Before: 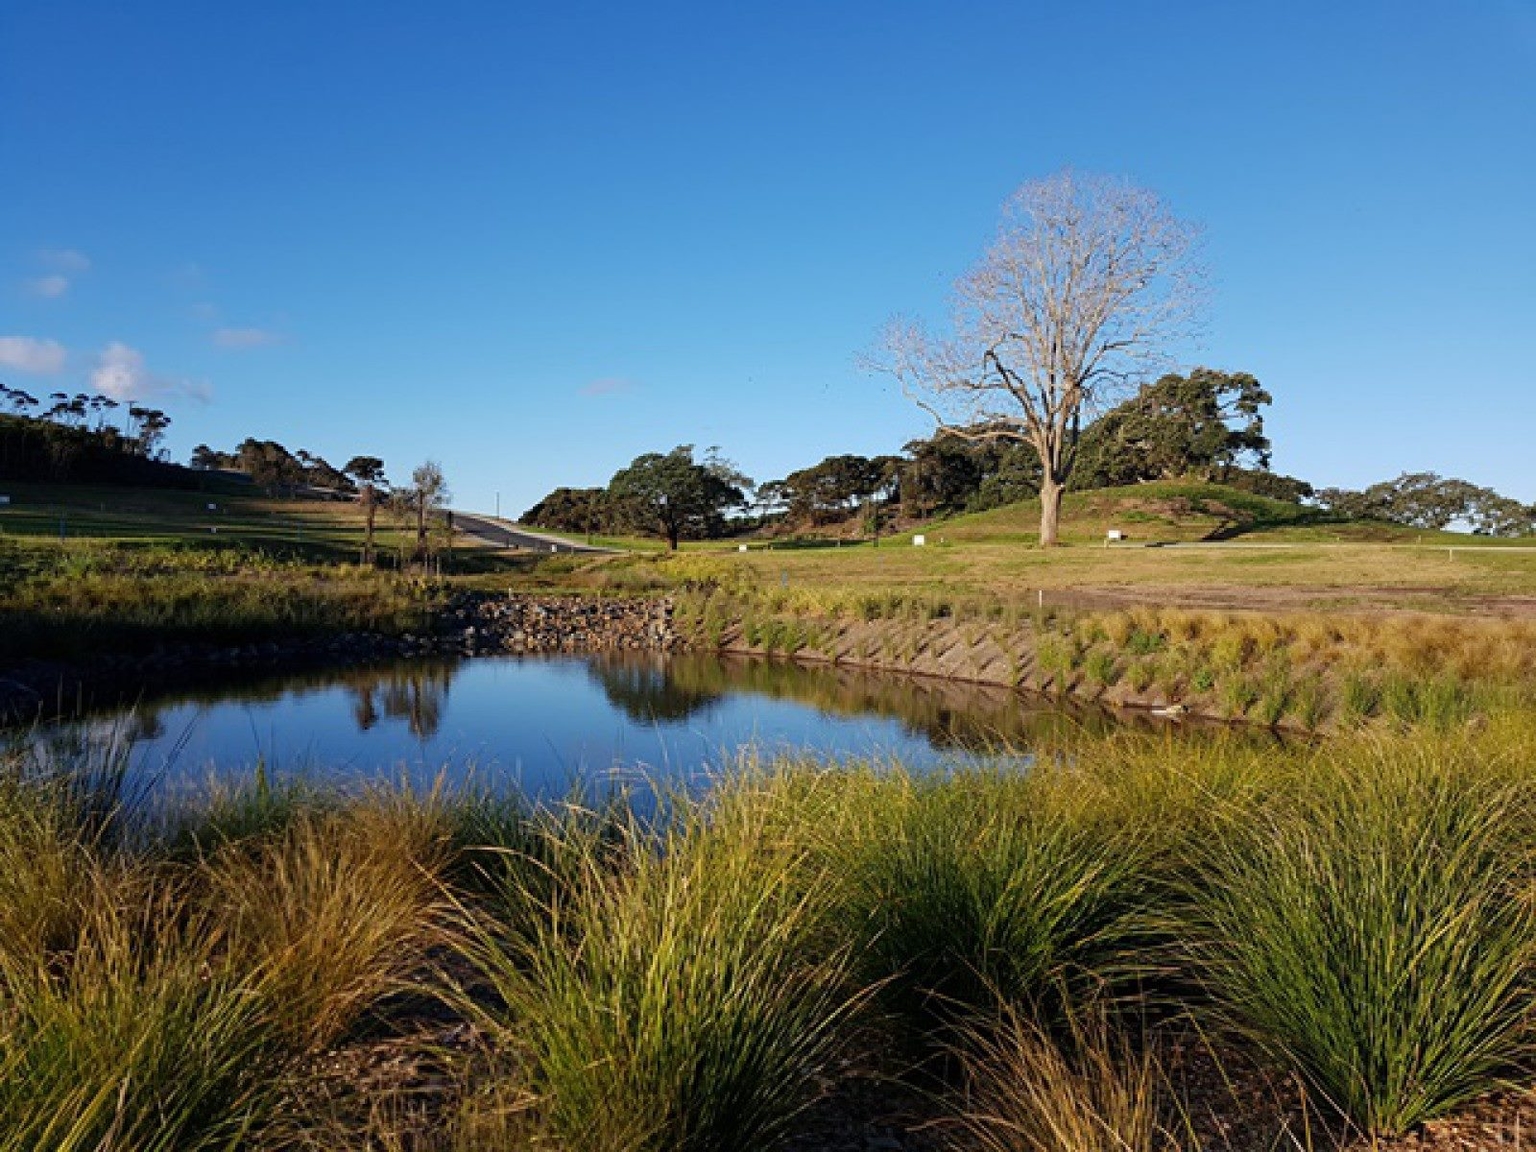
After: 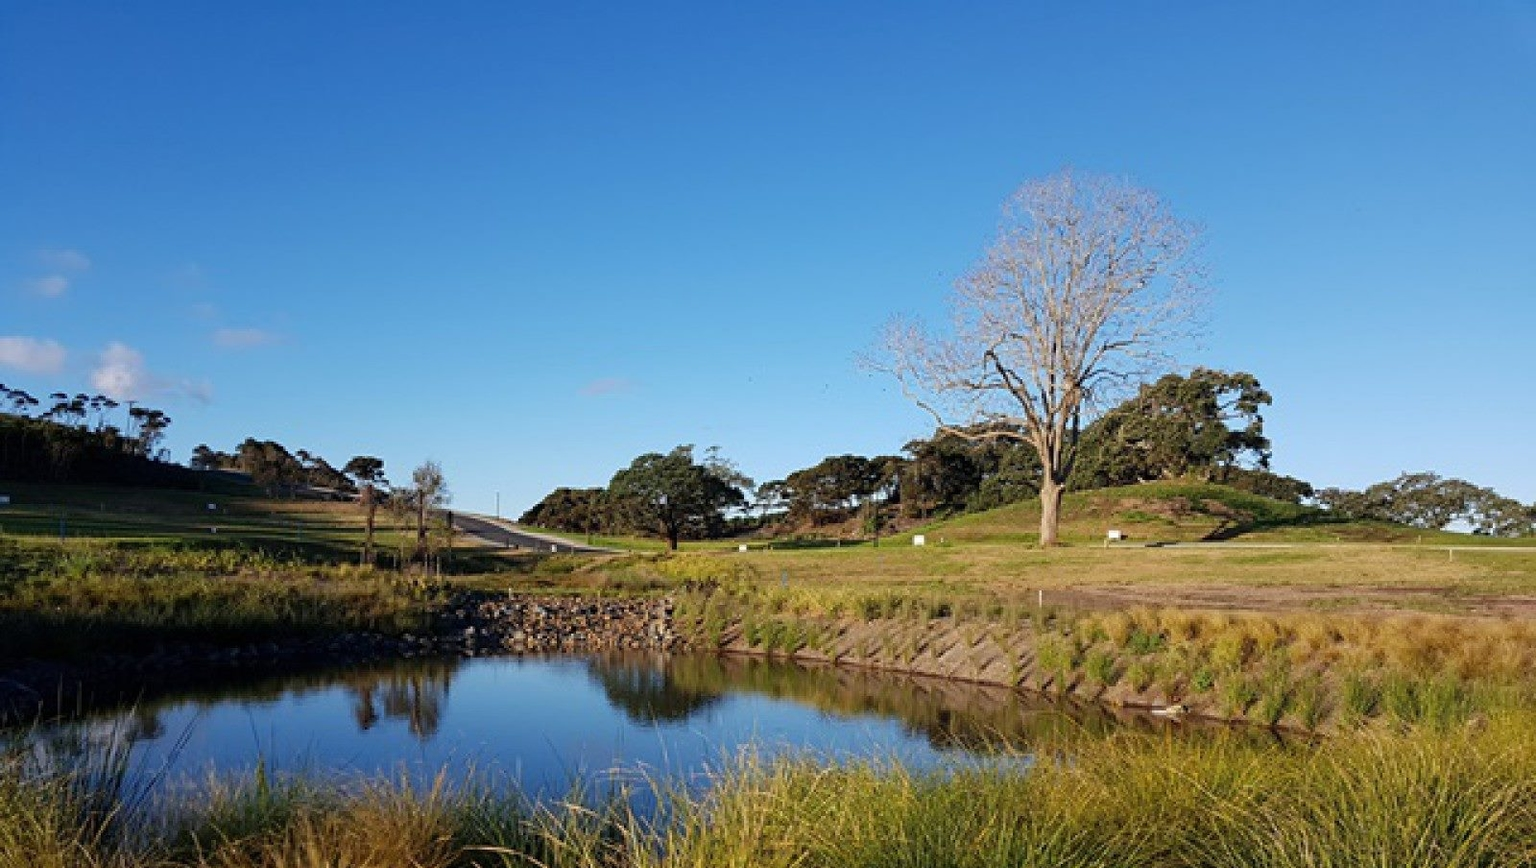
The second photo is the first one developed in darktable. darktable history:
crop: bottom 24.598%
exposure: compensate exposure bias true, compensate highlight preservation false
